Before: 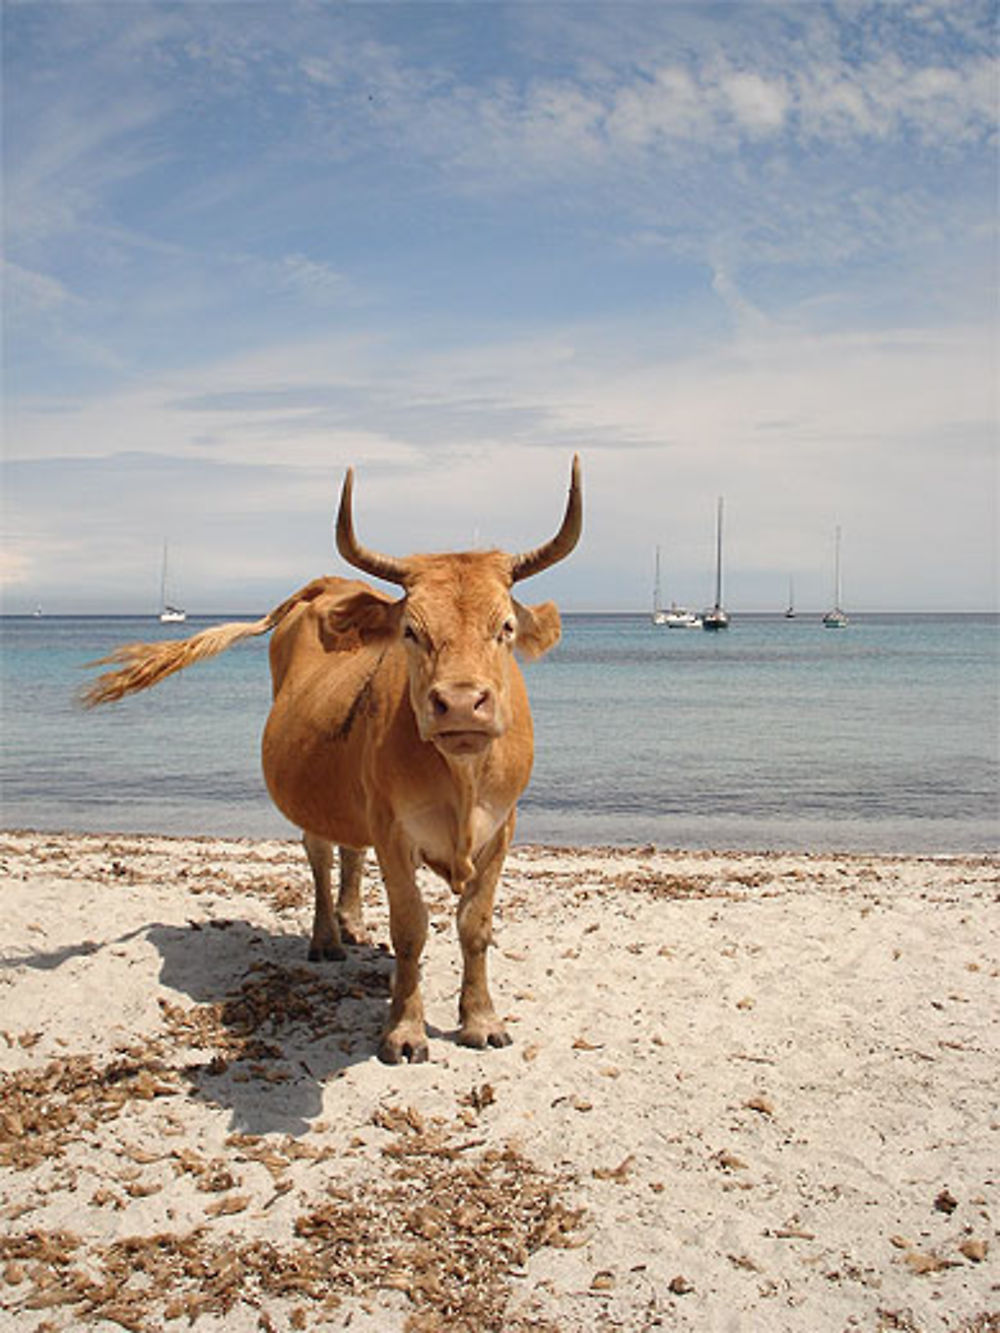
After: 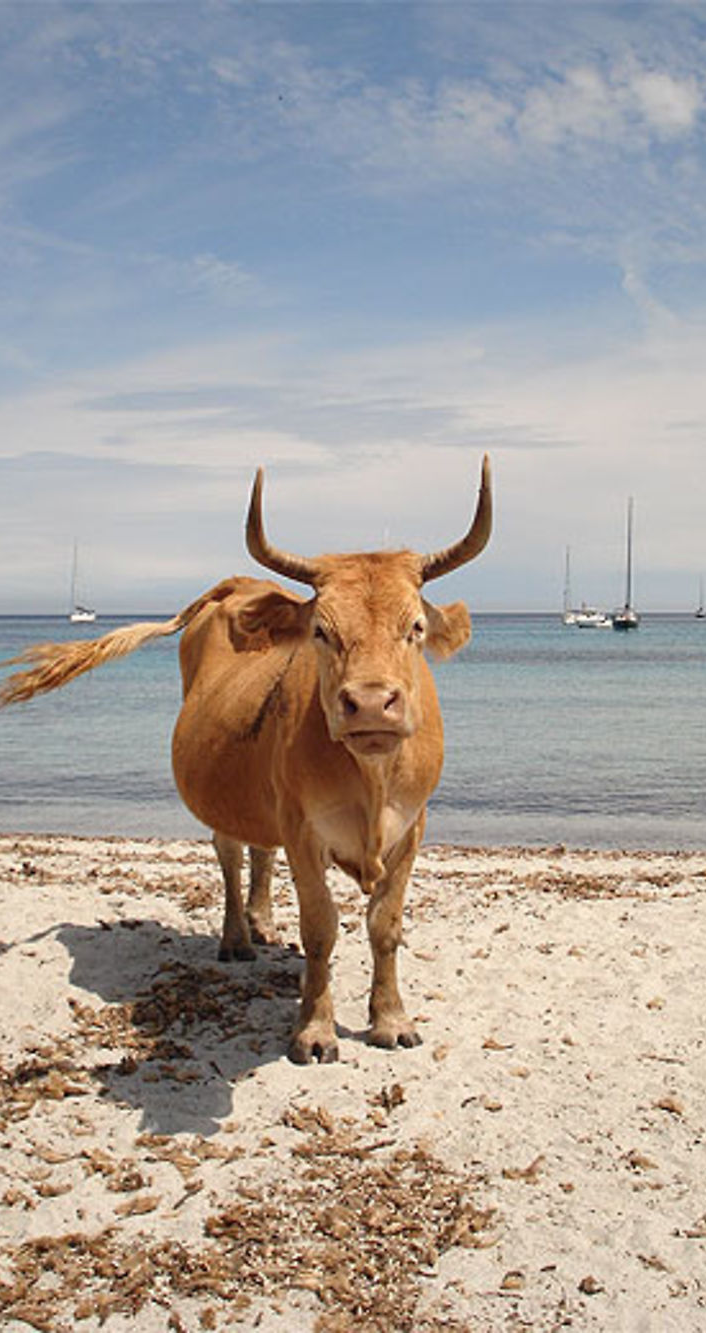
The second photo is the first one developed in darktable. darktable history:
crop and rotate: left 9%, right 20.383%
